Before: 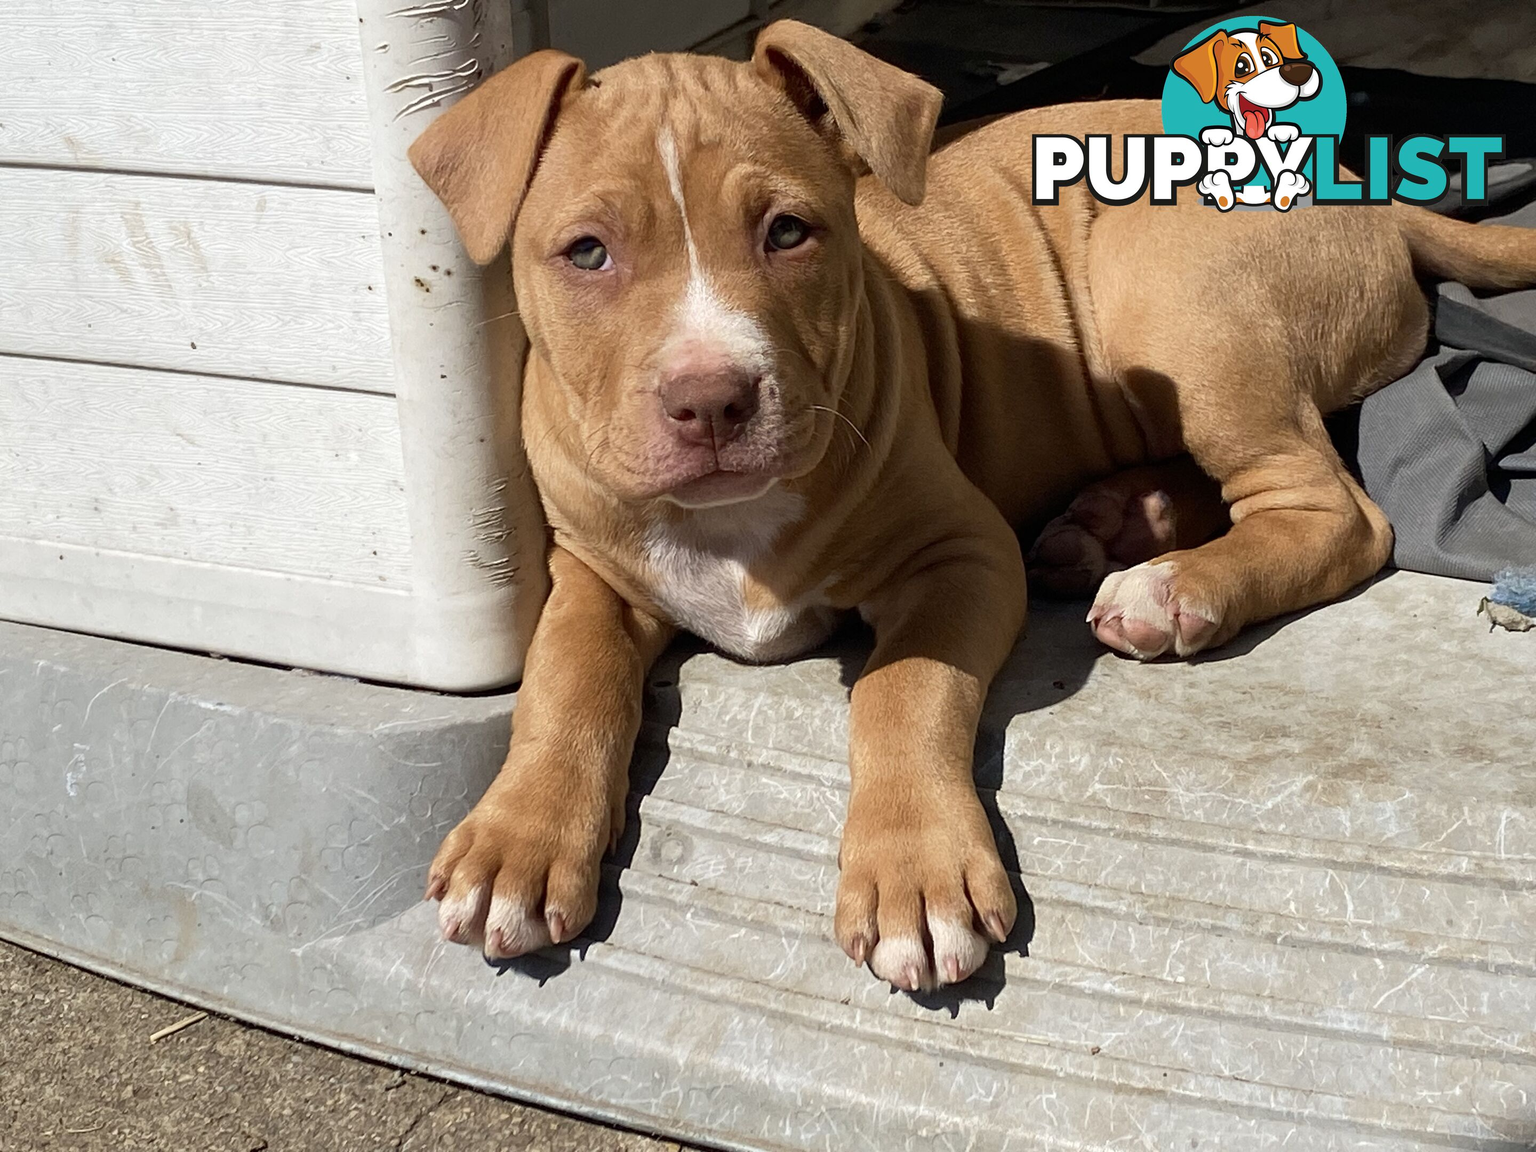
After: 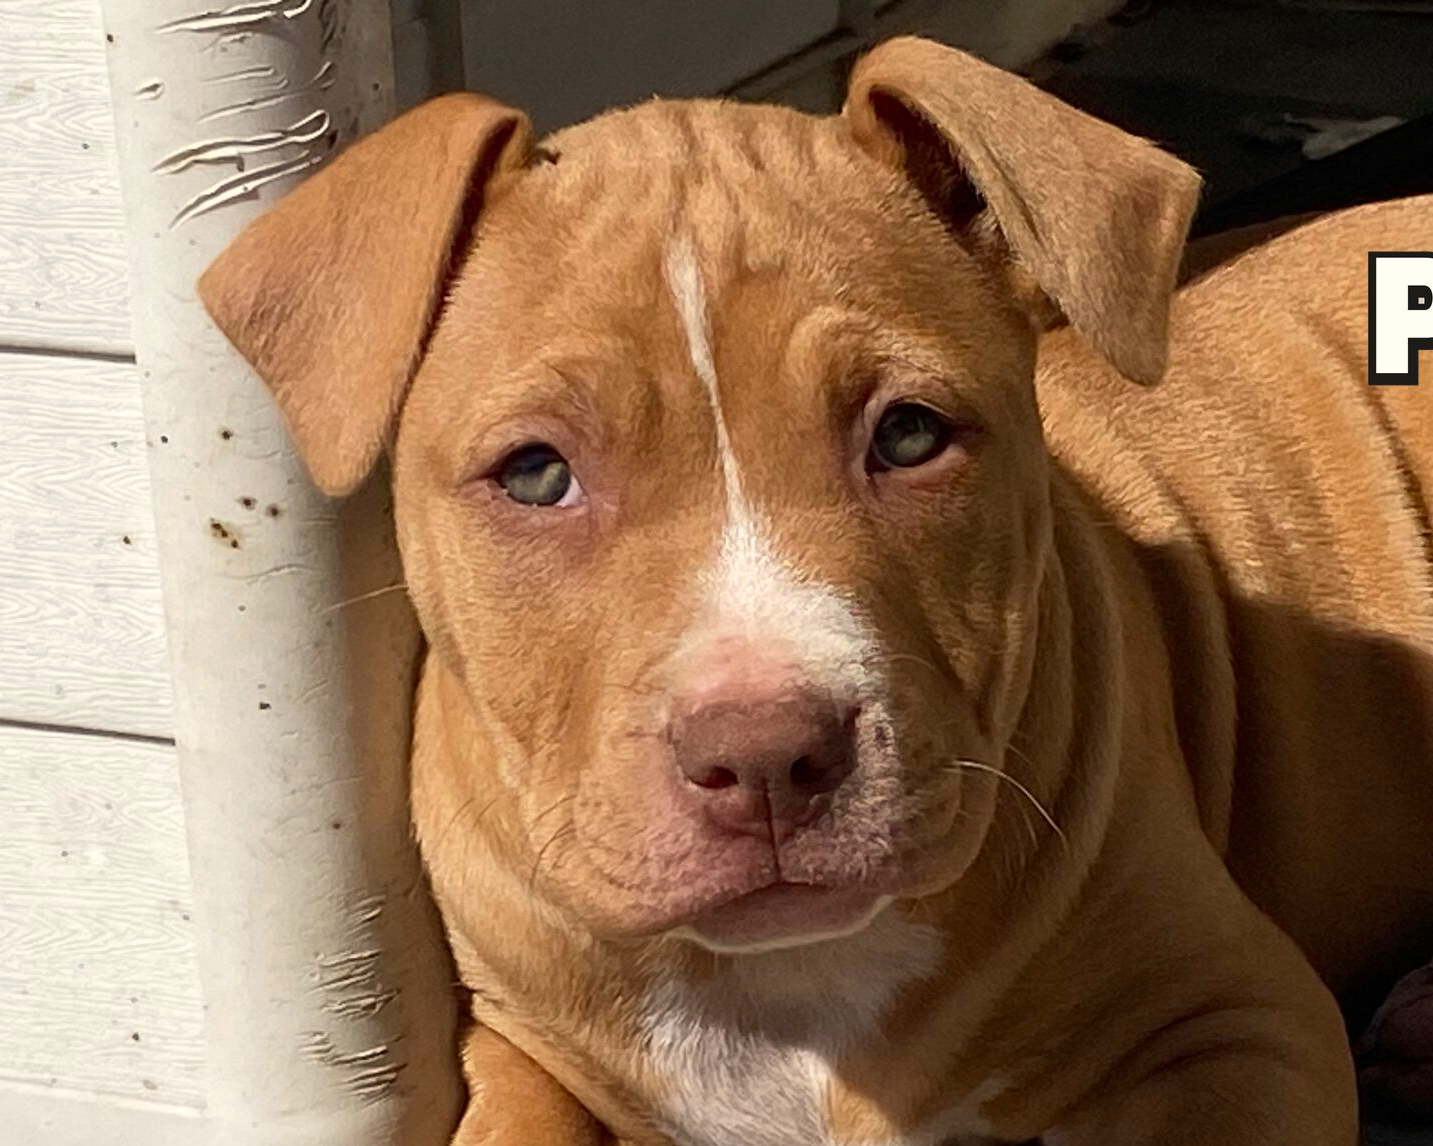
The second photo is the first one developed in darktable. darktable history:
color calibration: x 0.334, y 0.349, temperature 5423.4 K, saturation algorithm version 1 (2020)
crop: left 19.693%, right 30.521%, bottom 46.921%
